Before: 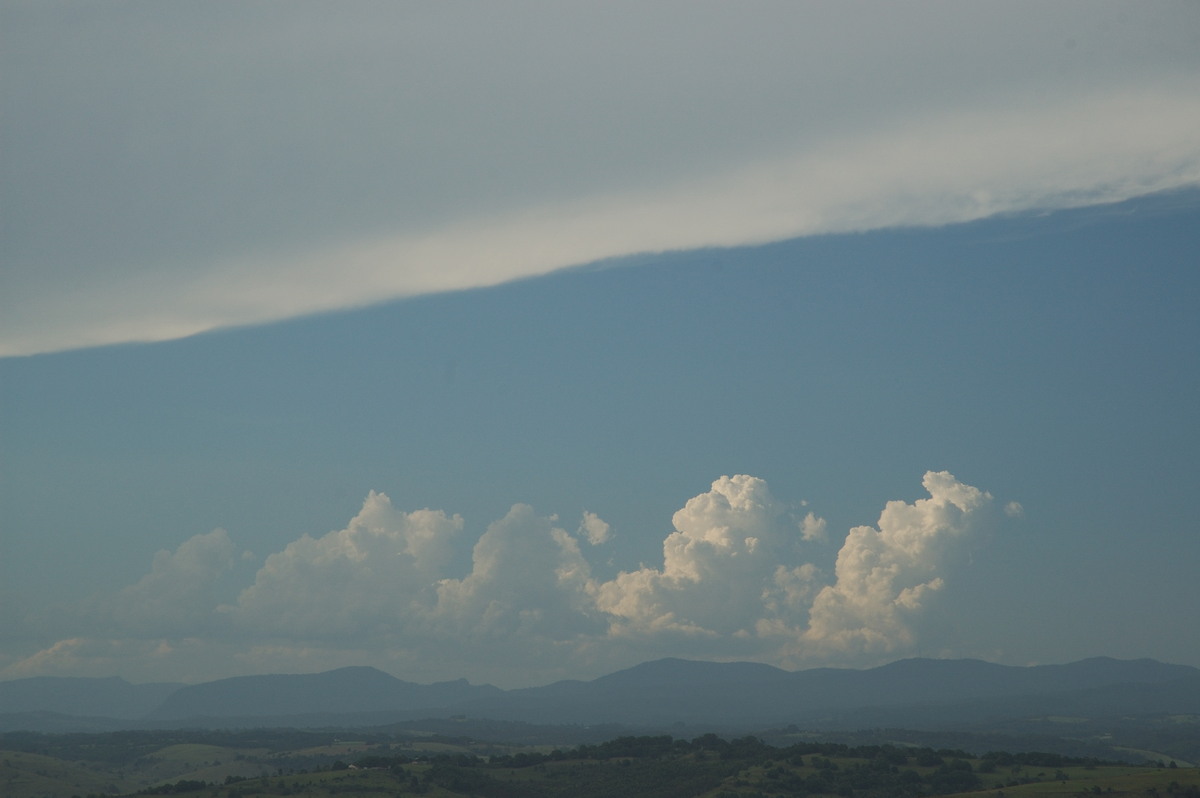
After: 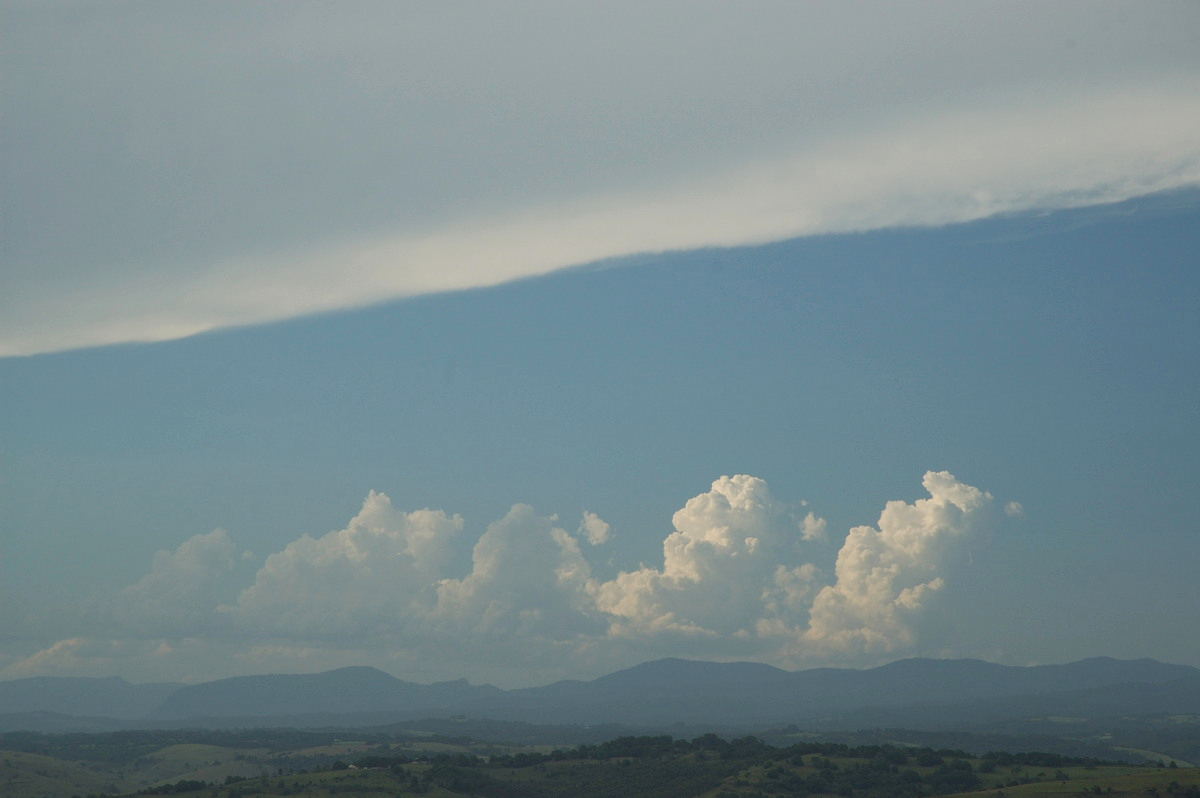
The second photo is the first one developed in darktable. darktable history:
exposure: exposure 0.205 EV, compensate exposure bias true, compensate highlight preservation false
